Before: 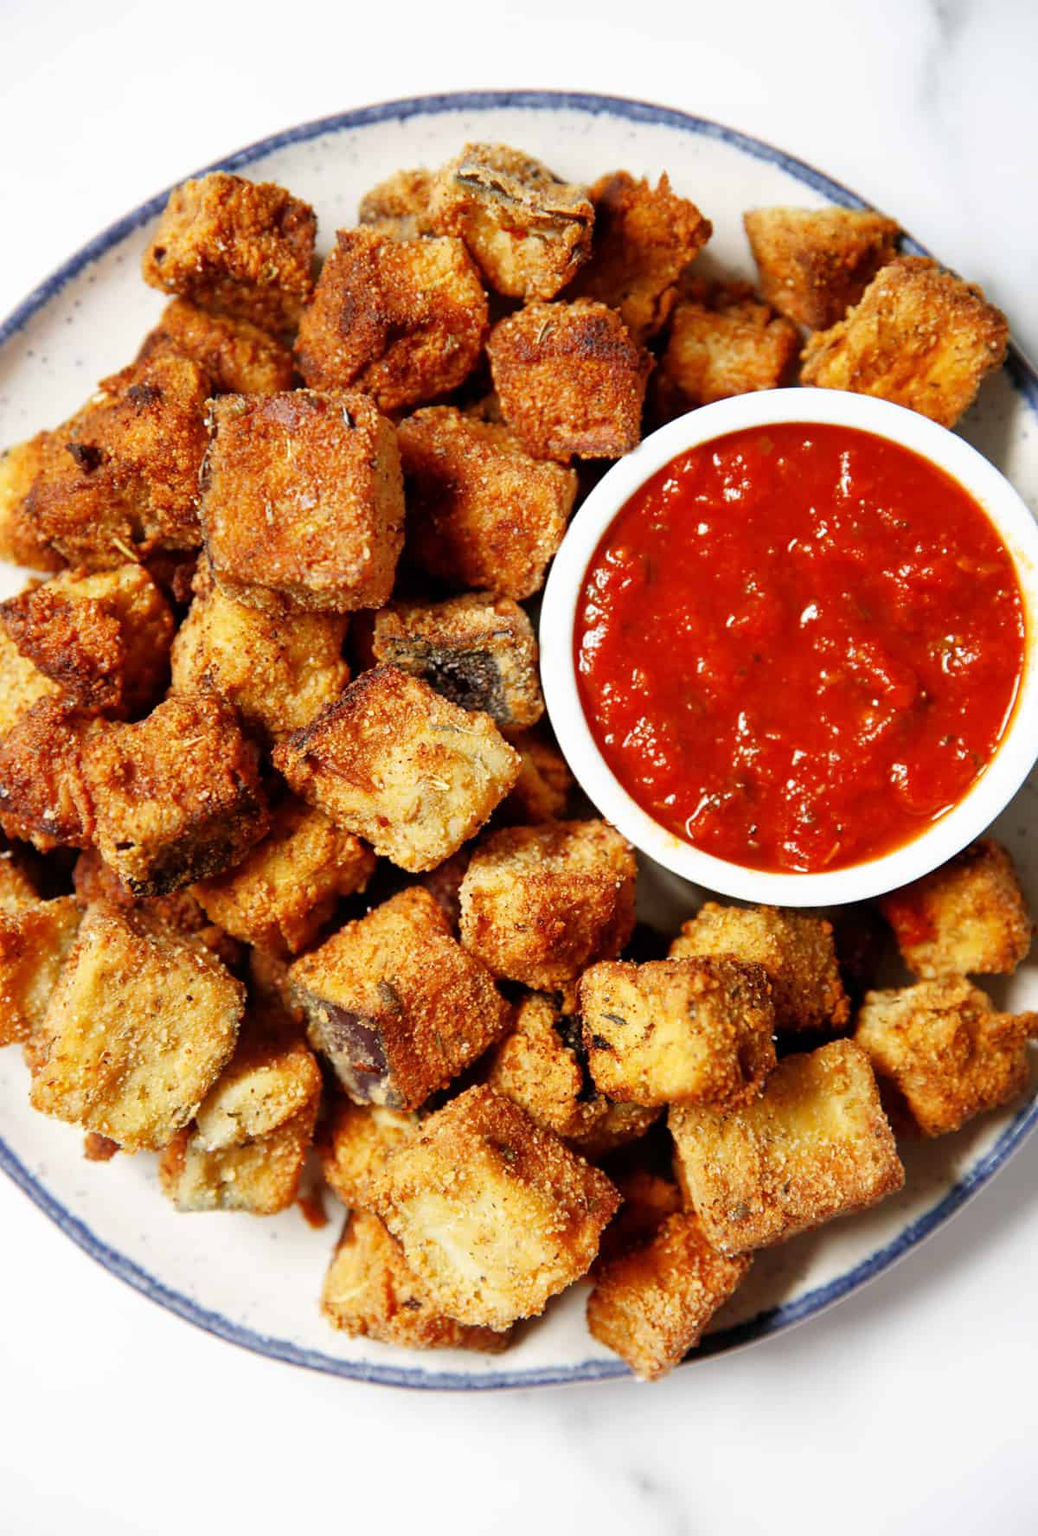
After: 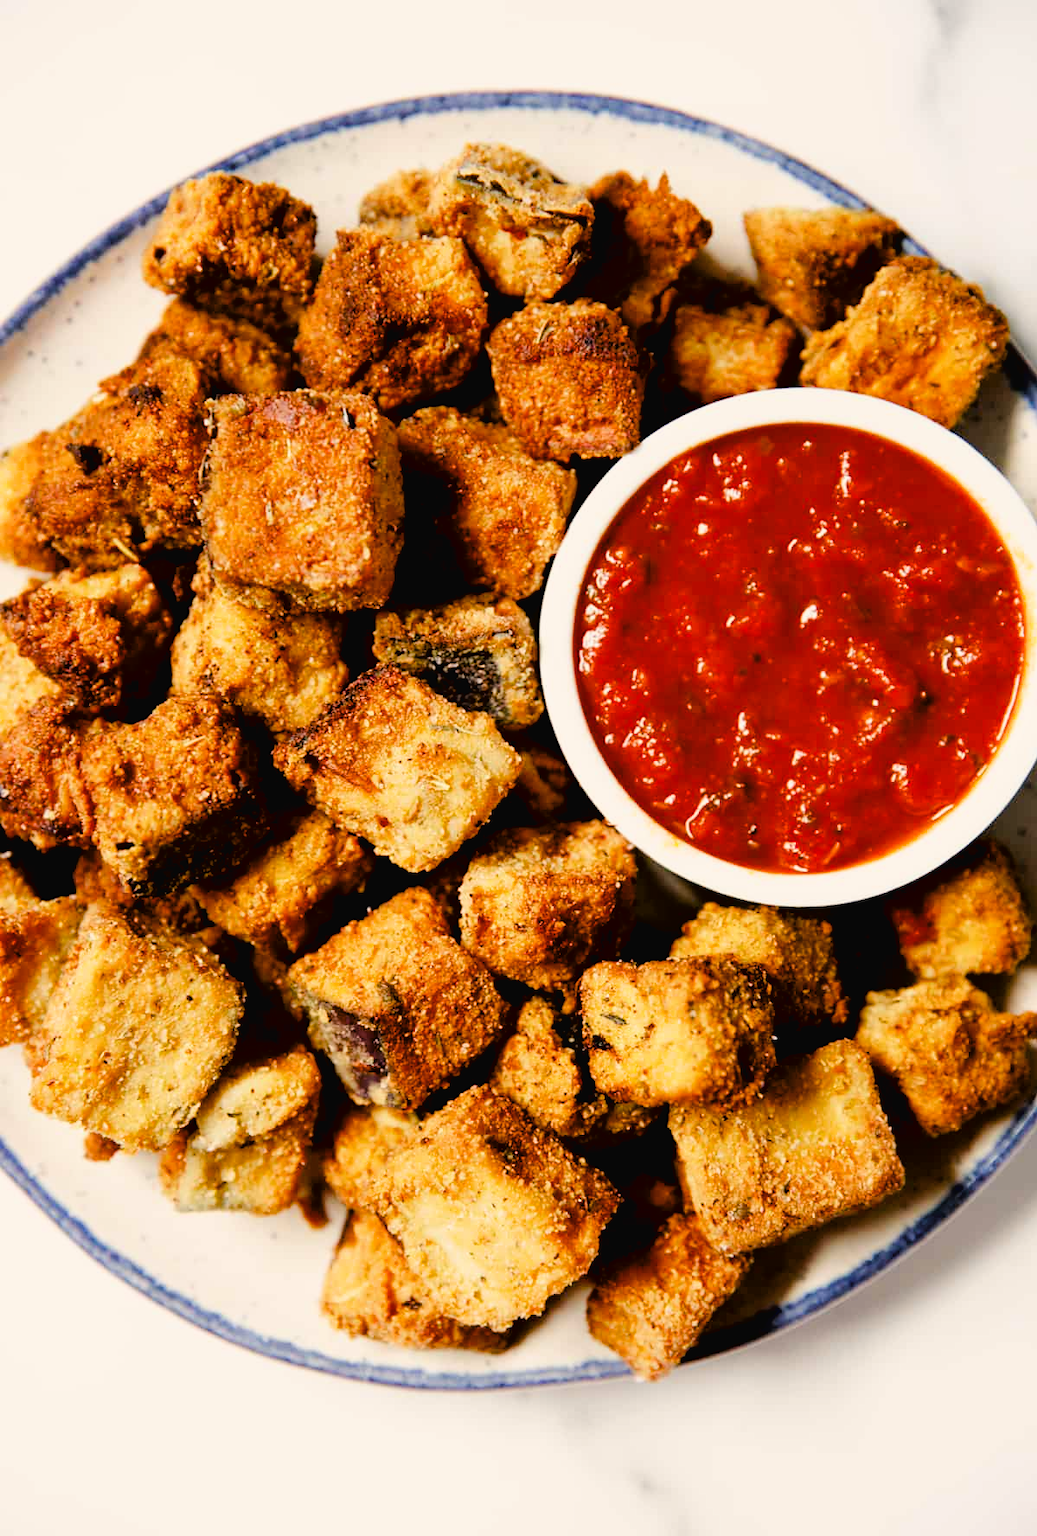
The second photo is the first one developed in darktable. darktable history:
tone curve: curves: ch0 [(0, 0.019) (0.11, 0.036) (0.259, 0.214) (0.378, 0.365) (0.499, 0.529) (1, 1)], color space Lab, linked channels, preserve colors none
filmic rgb: black relative exposure -12.89 EV, white relative exposure 2.82 EV, threshold 5.96 EV, target black luminance 0%, hardness 8.54, latitude 71.14%, contrast 1.133, shadows ↔ highlights balance -0.501%, enable highlight reconstruction true
color balance rgb: highlights gain › chroma 2.992%, highlights gain › hue 71.56°, global offset › luminance -0.372%, perceptual saturation grading › global saturation 20%, perceptual saturation grading › highlights -25.333%, perceptual saturation grading › shadows 49.408%
